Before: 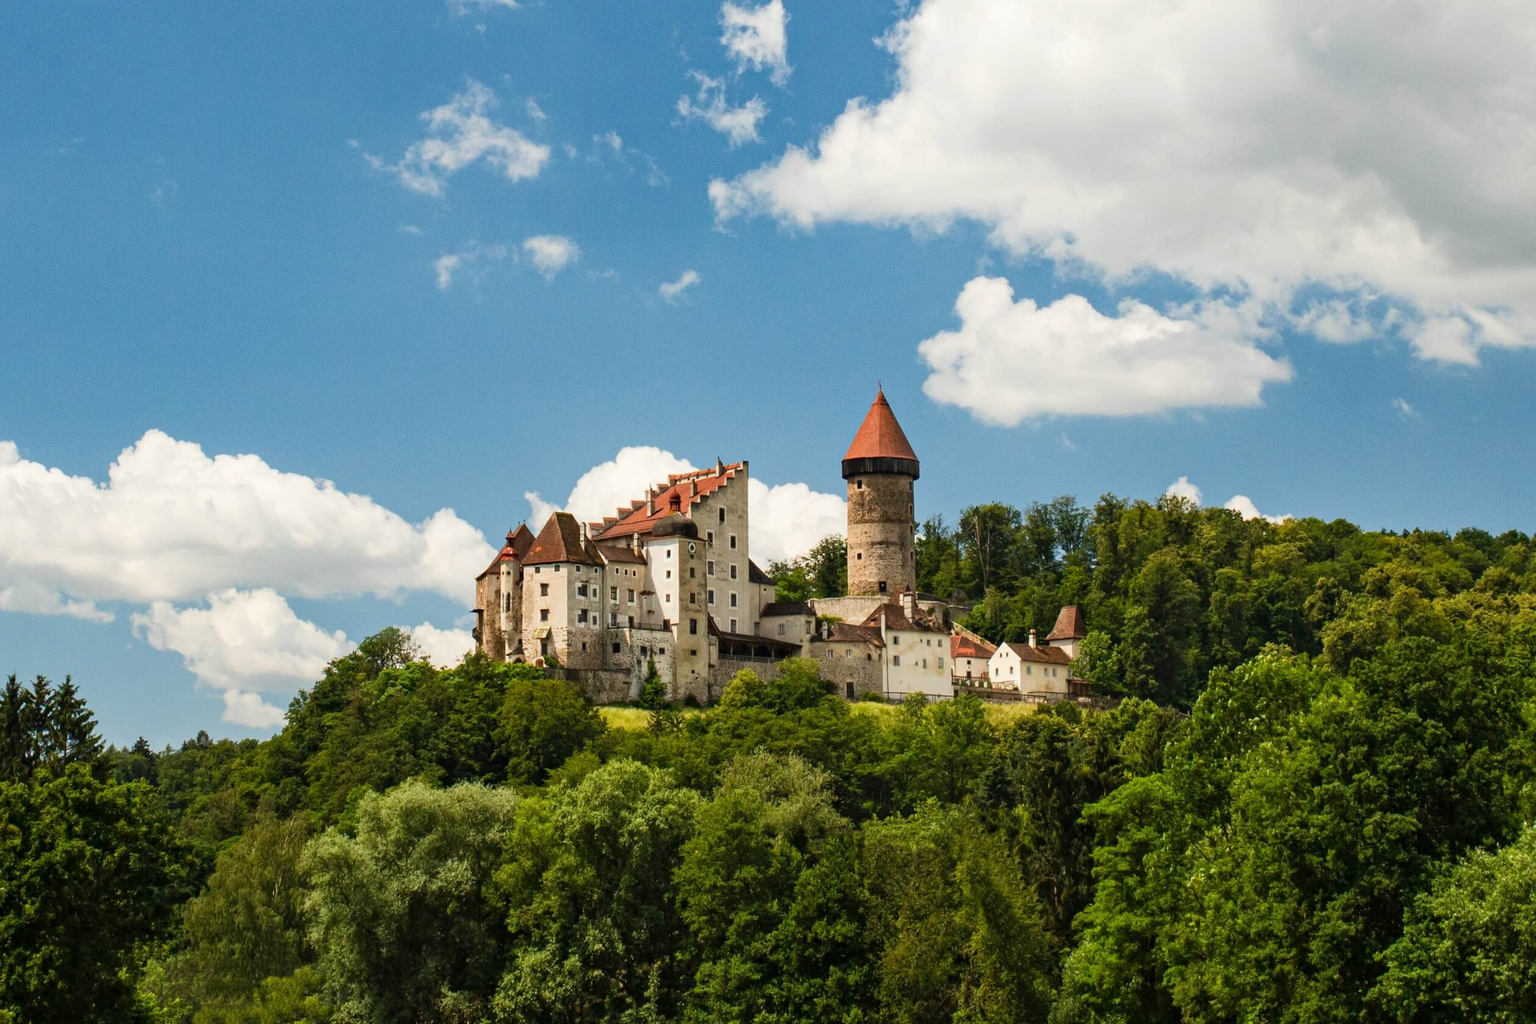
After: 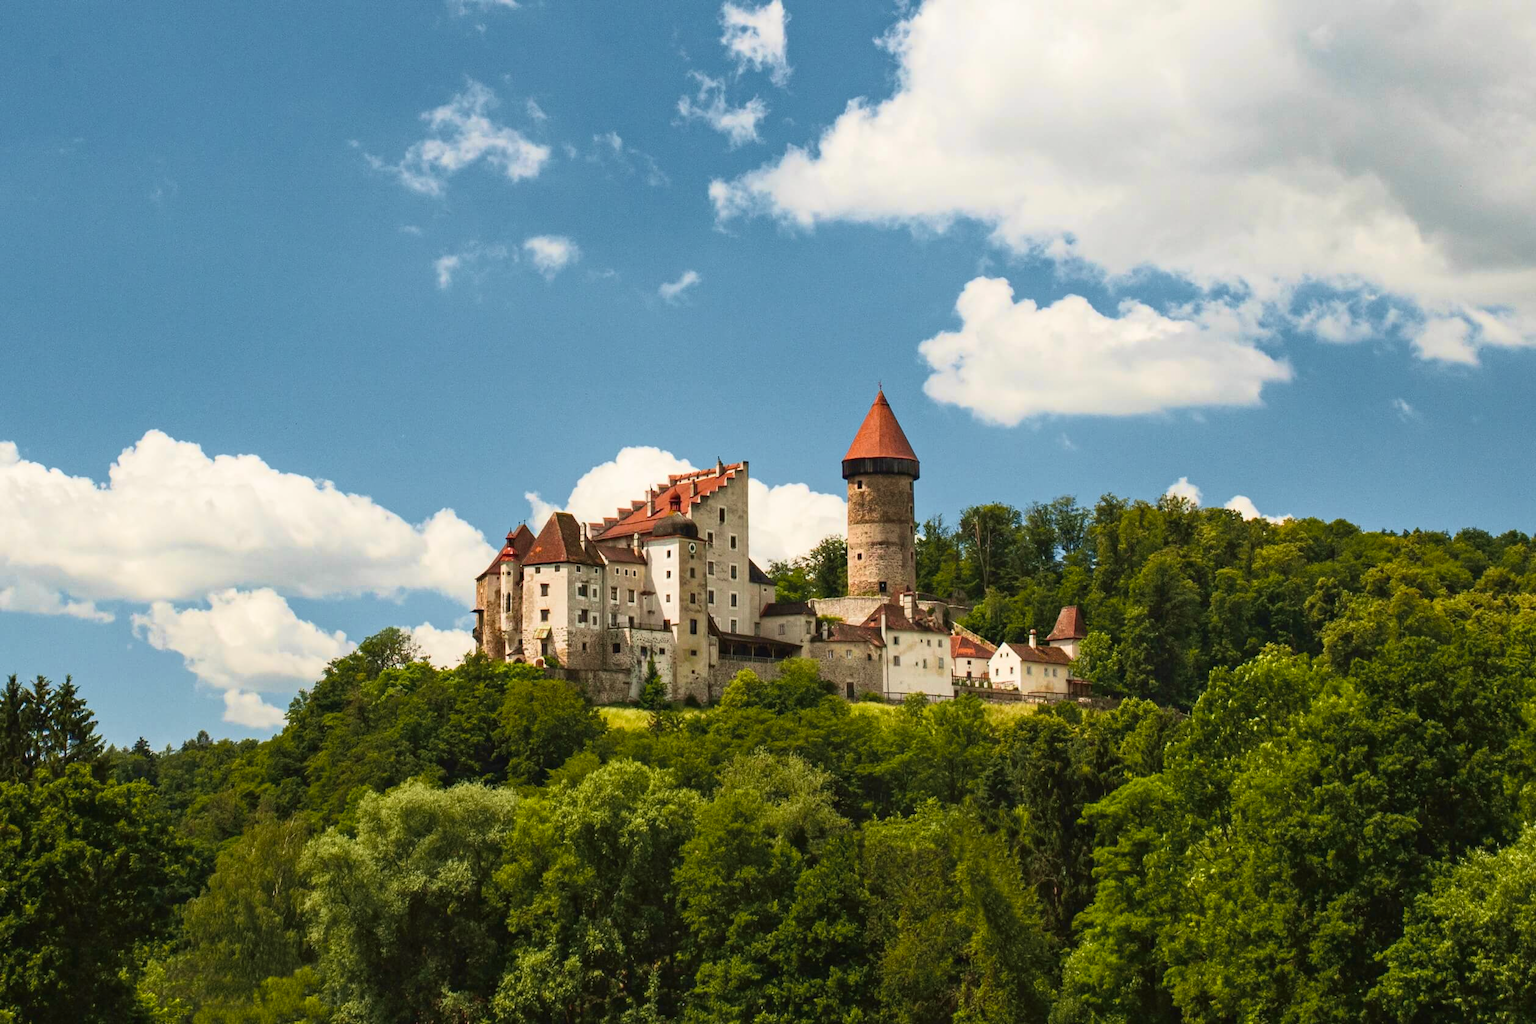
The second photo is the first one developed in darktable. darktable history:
tone curve: curves: ch0 [(0, 0.024) (0.119, 0.146) (0.474, 0.464) (0.718, 0.721) (0.817, 0.839) (1, 0.998)]; ch1 [(0, 0) (0.377, 0.416) (0.439, 0.451) (0.477, 0.477) (0.501, 0.503) (0.538, 0.544) (0.58, 0.602) (0.664, 0.676) (0.783, 0.804) (1, 1)]; ch2 [(0, 0) (0.38, 0.405) (0.463, 0.456) (0.498, 0.497) (0.524, 0.535) (0.578, 0.576) (0.648, 0.665) (1, 1)], color space Lab, independent channels
velvia: strength 16.43%
